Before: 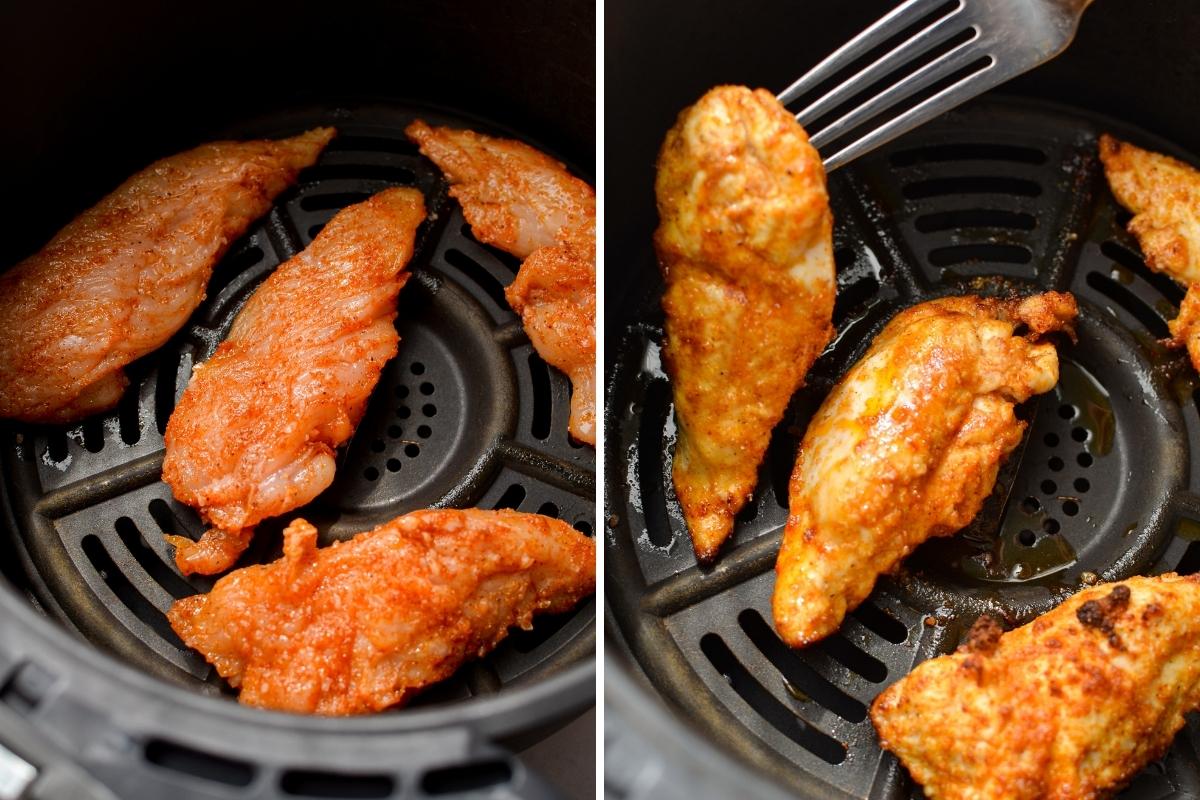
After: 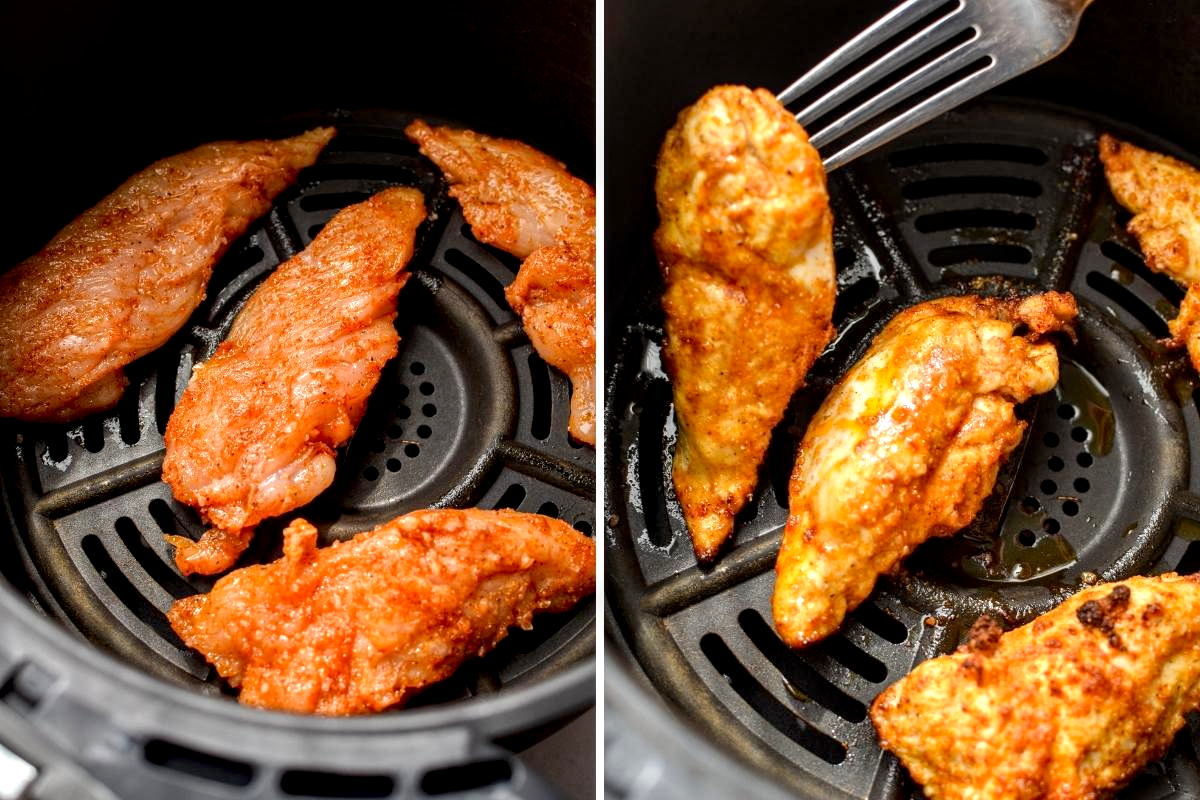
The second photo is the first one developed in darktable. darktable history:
exposure: black level correction 0.003, exposure 0.386 EV, compensate highlight preservation false
local contrast: detail 130%
